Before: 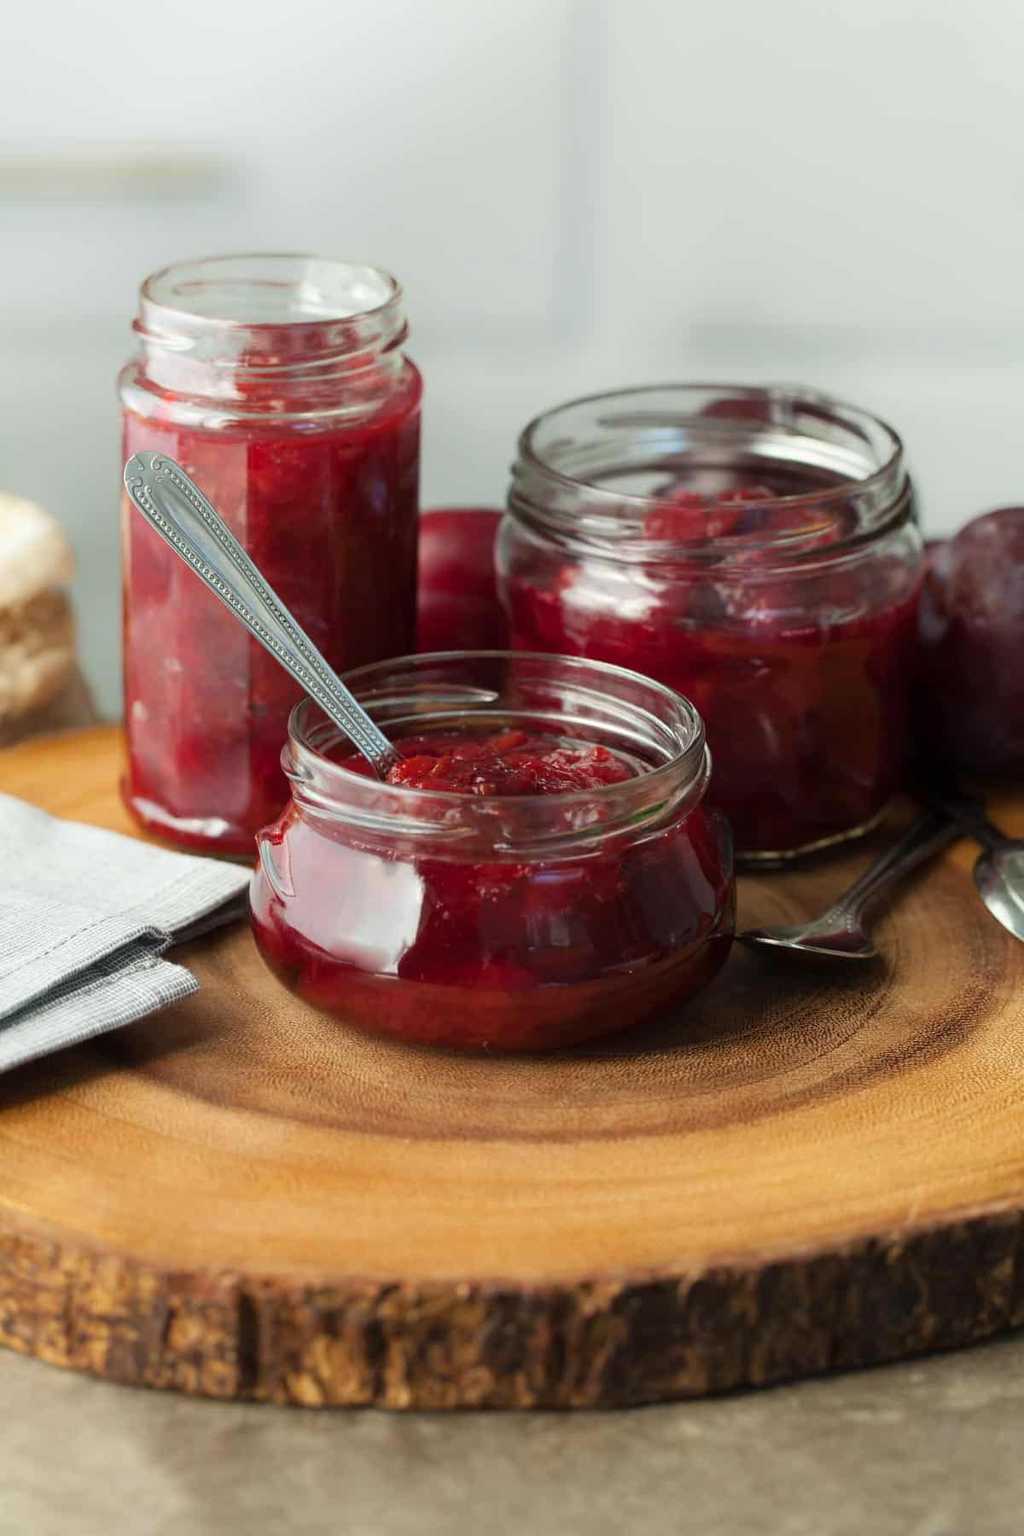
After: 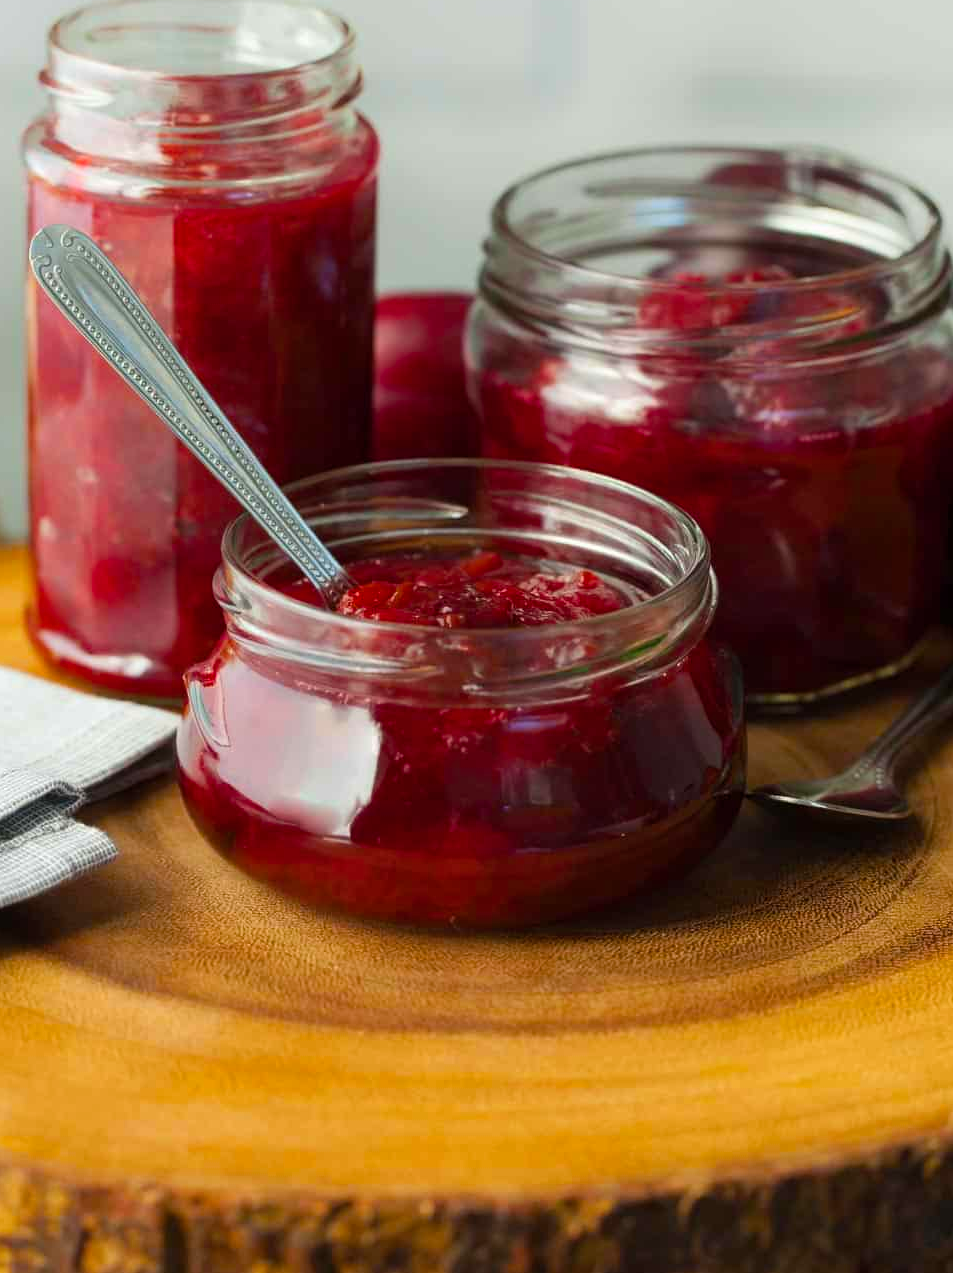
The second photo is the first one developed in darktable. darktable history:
crop: left 9.712%, top 16.928%, right 10.845%, bottom 12.332%
color balance rgb: perceptual saturation grading › global saturation 25%, global vibrance 20%
